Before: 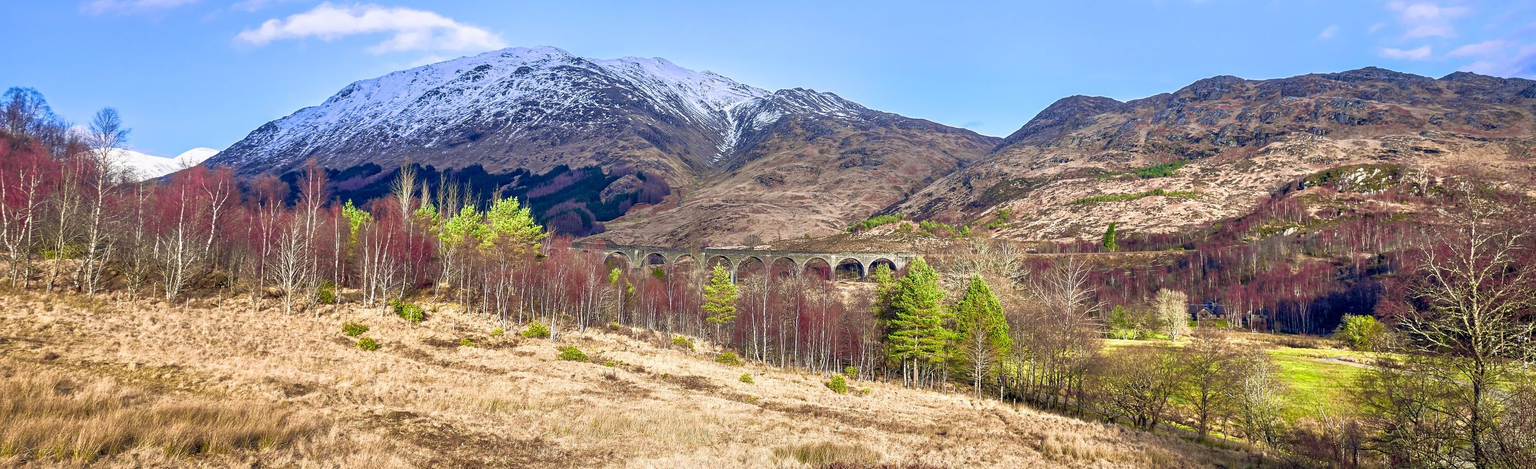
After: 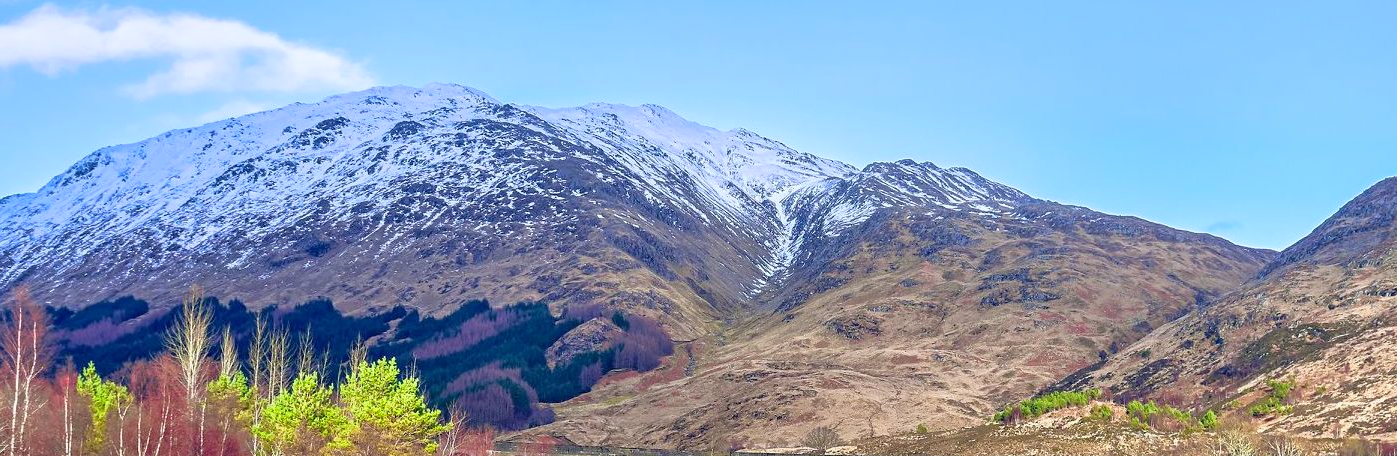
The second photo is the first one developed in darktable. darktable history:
crop: left 19.556%, right 30.401%, bottom 46.458%
contrast brightness saturation: brightness 0.09, saturation 0.19
white balance: red 0.978, blue 0.999
